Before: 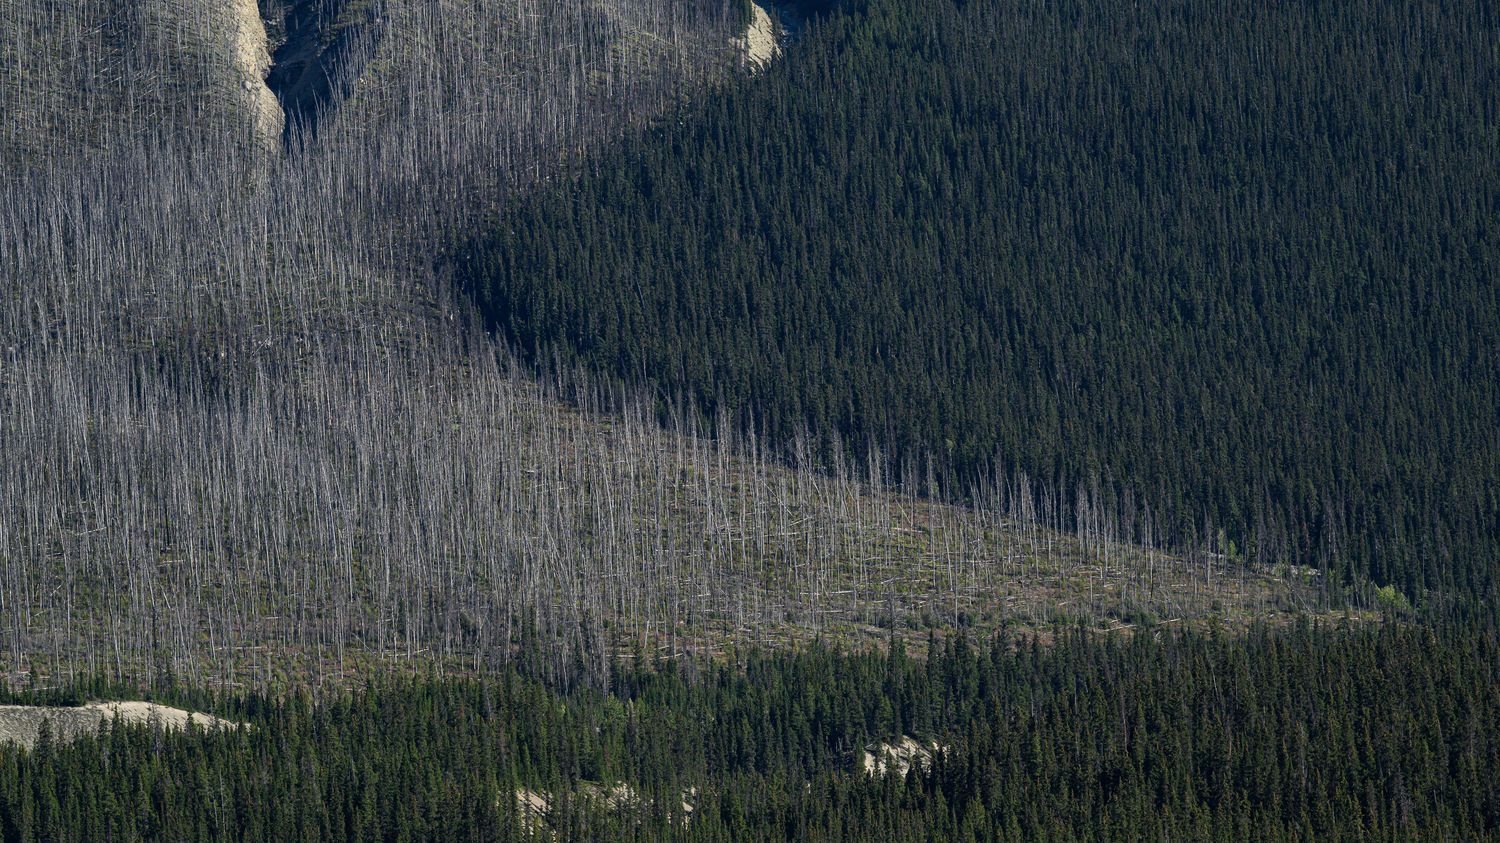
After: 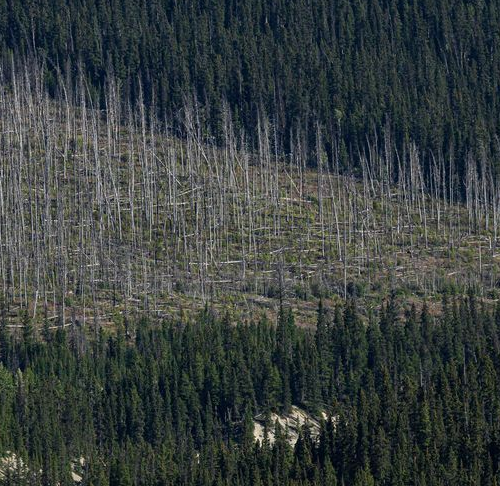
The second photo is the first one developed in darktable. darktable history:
crop: left 40.751%, top 39.254%, right 25.856%, bottom 3.015%
